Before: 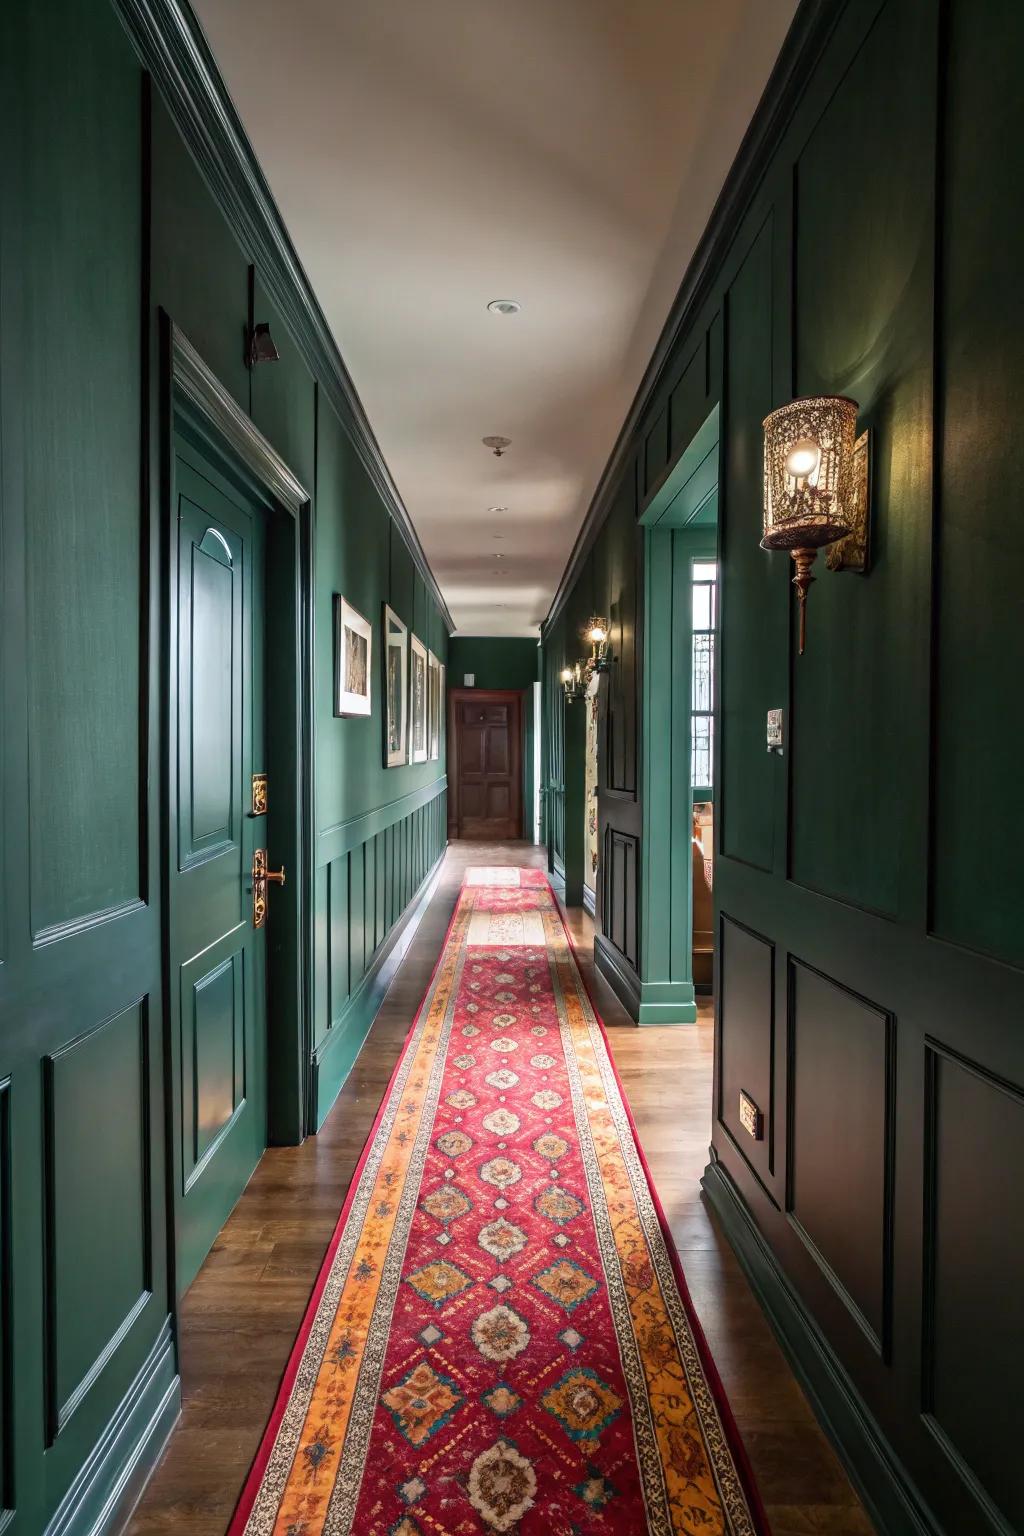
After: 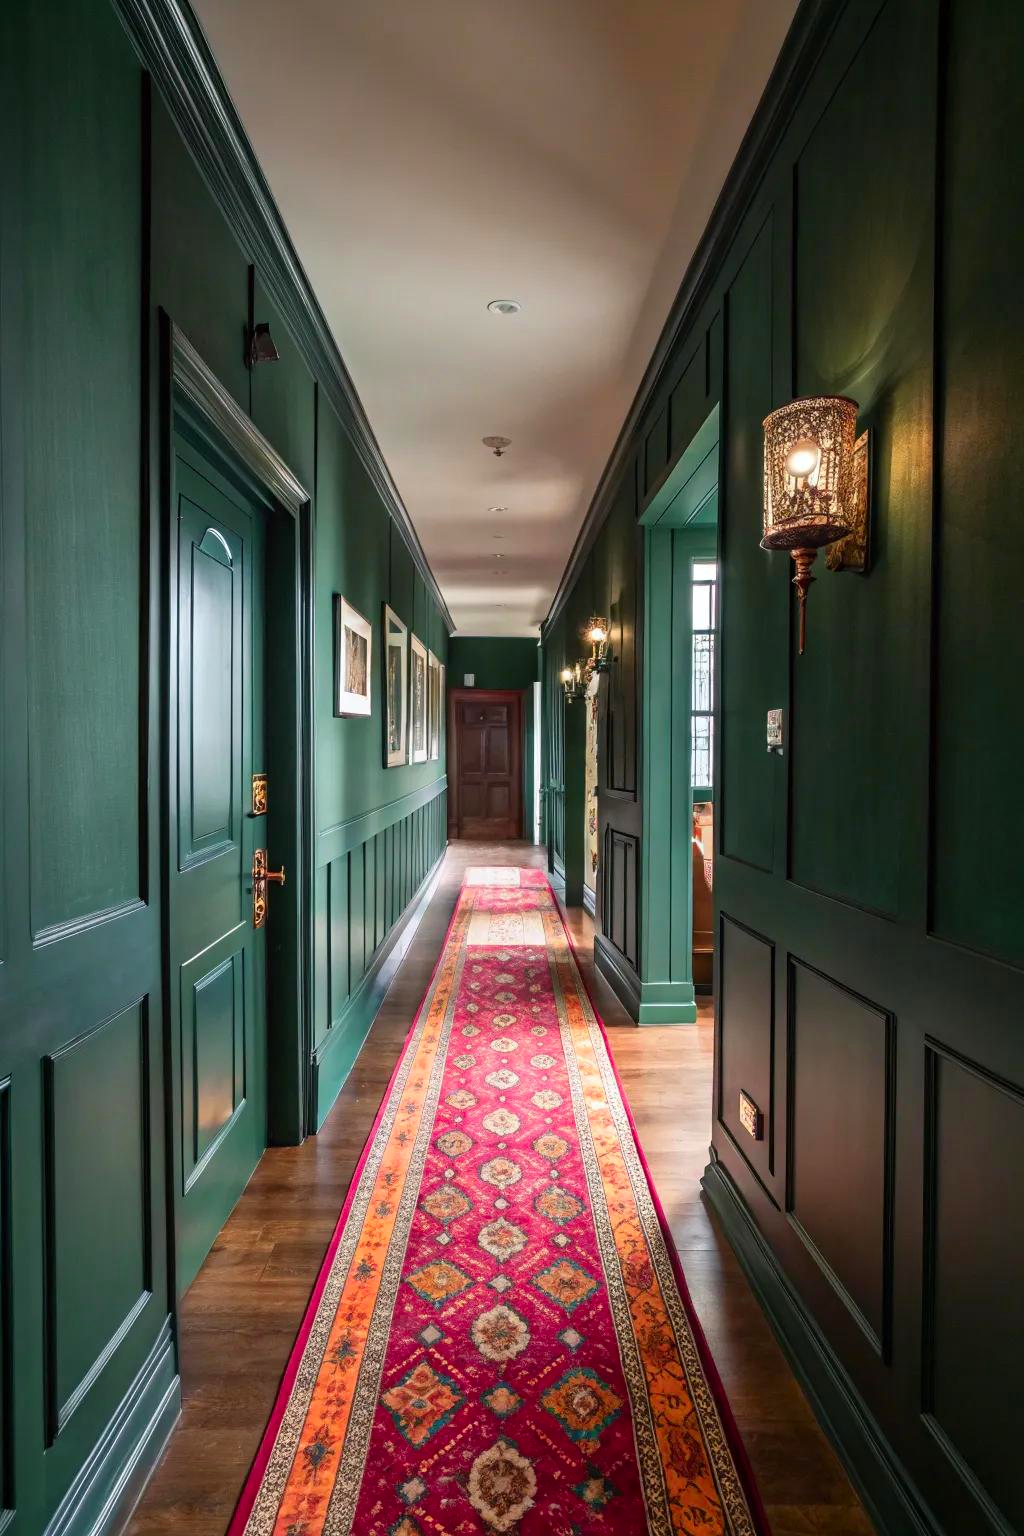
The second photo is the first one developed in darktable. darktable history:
color zones: curves: ch1 [(0.24, 0.629) (0.75, 0.5)]; ch2 [(0.255, 0.454) (0.745, 0.491)]
